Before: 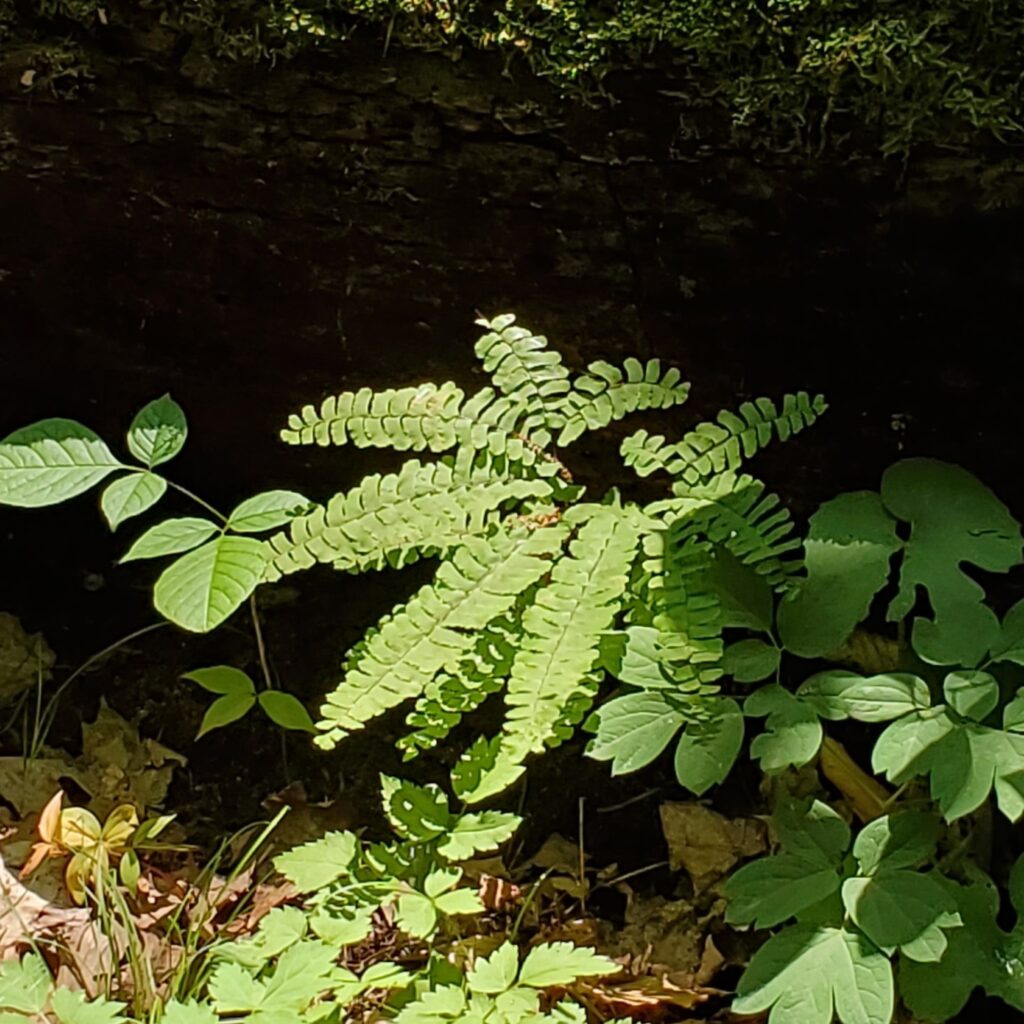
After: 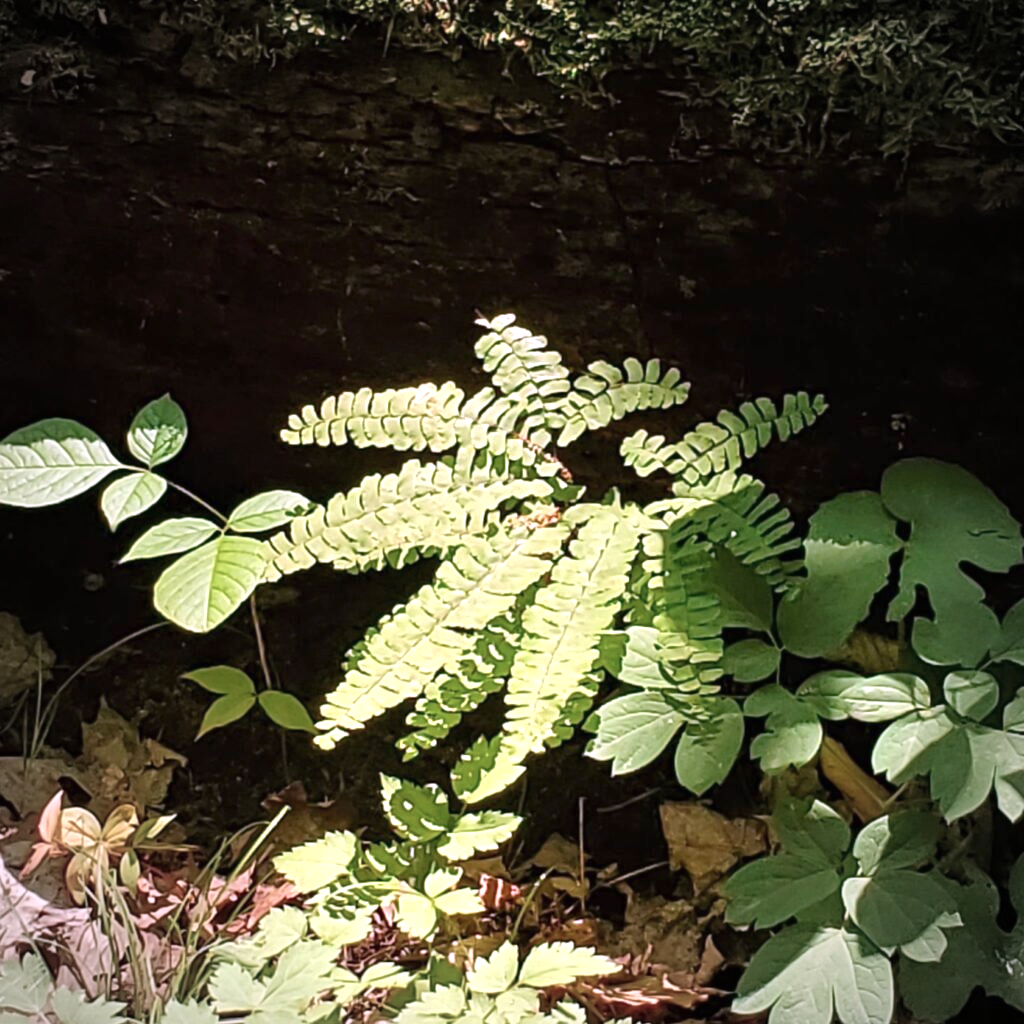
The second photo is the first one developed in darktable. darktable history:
vignetting: automatic ratio true
color correction: highlights a* 15.46, highlights b* -20.56
exposure: black level correction 0, exposure 0.7 EV, compensate exposure bias true, compensate highlight preservation false
